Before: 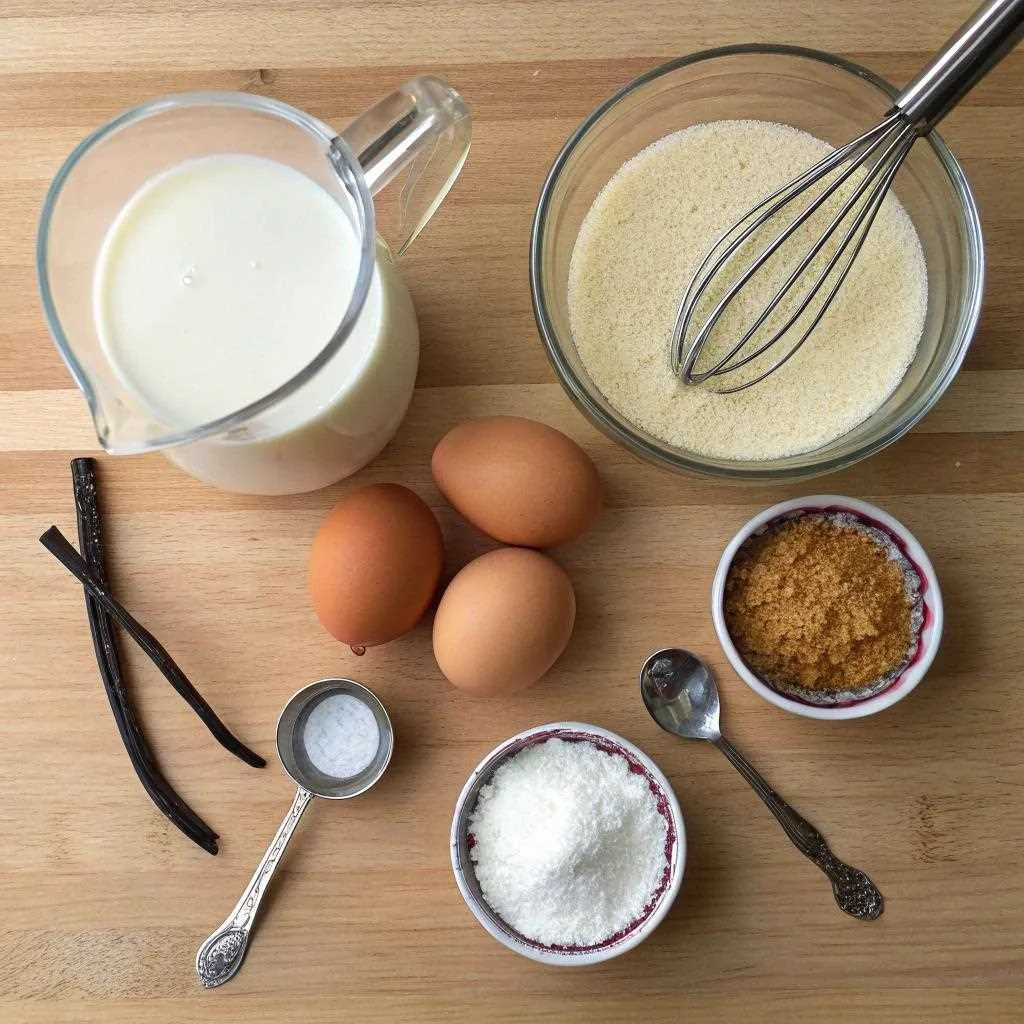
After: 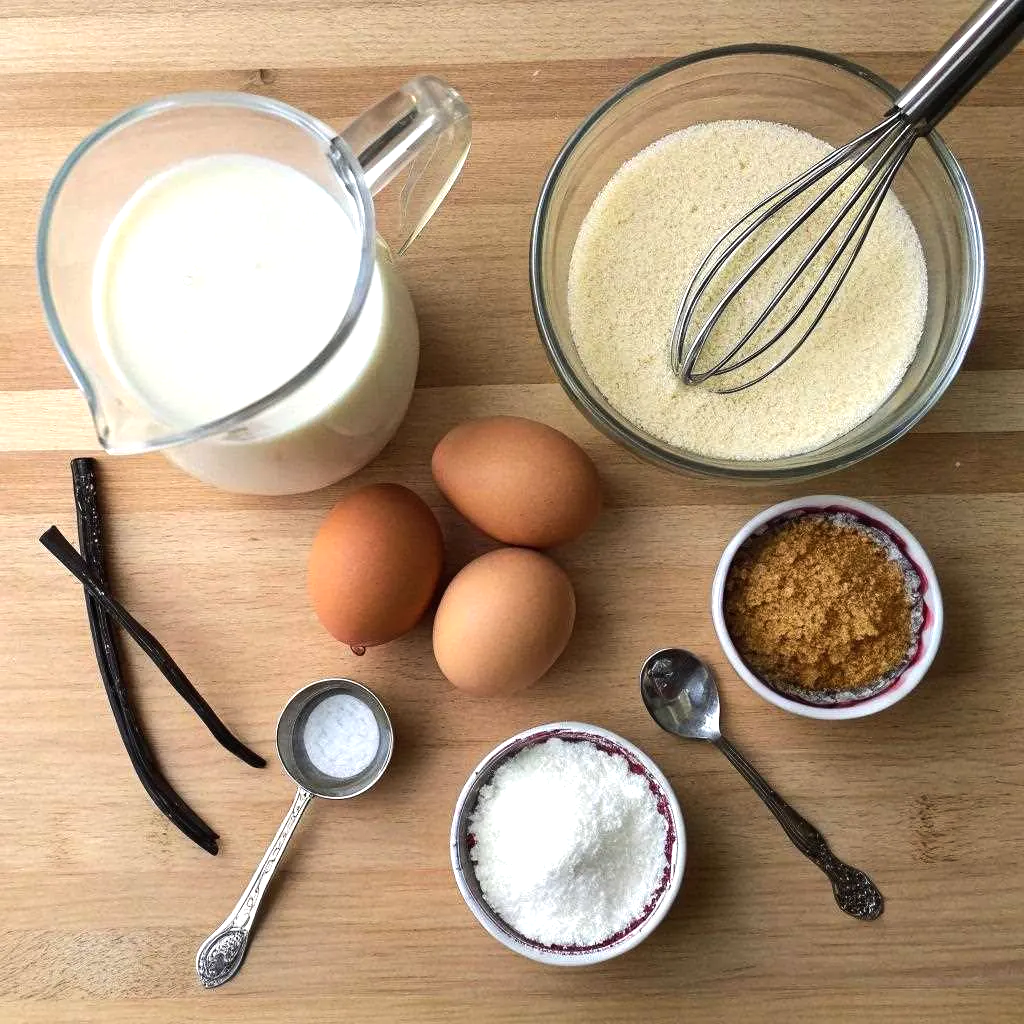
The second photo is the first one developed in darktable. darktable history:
tone equalizer: -8 EV -0.417 EV, -7 EV -0.389 EV, -6 EV -0.333 EV, -5 EV -0.222 EV, -3 EV 0.222 EV, -2 EV 0.333 EV, -1 EV 0.389 EV, +0 EV 0.417 EV, edges refinement/feathering 500, mask exposure compensation -1.57 EV, preserve details no
